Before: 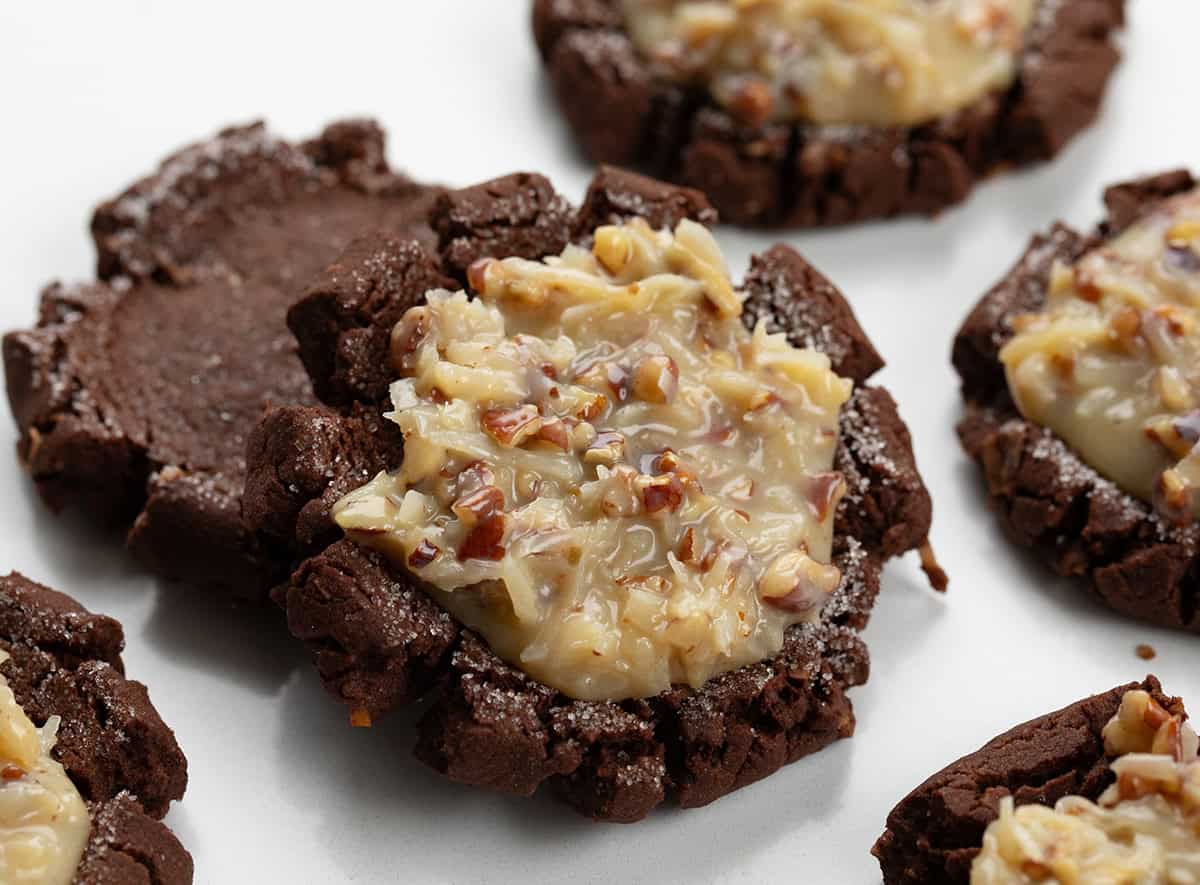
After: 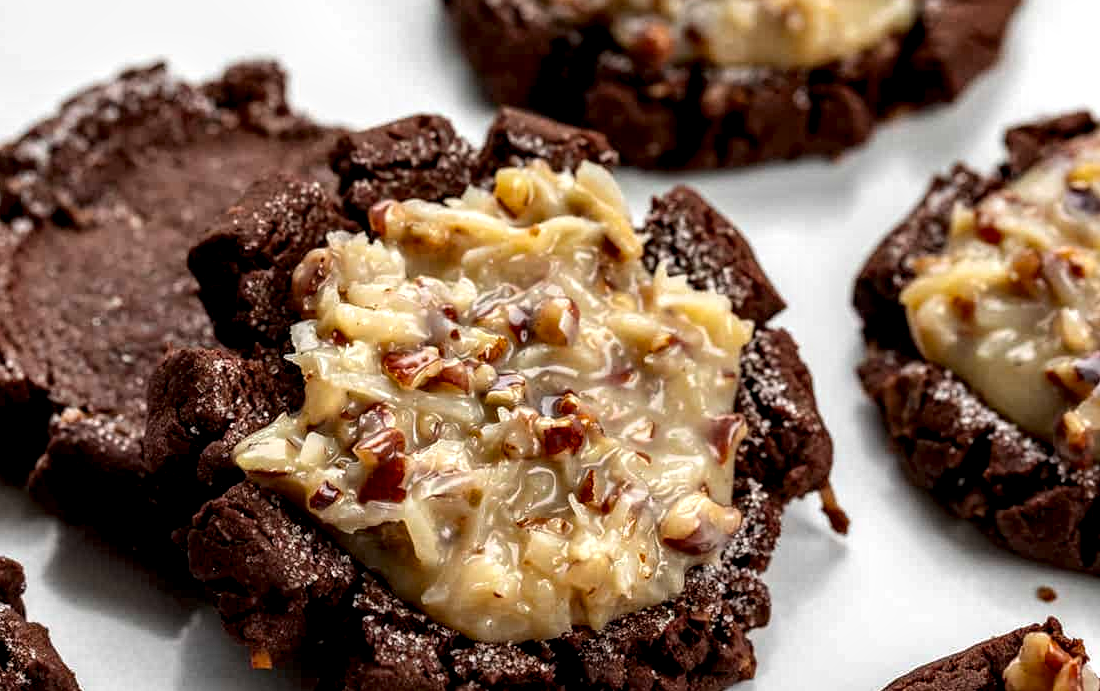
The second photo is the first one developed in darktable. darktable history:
local contrast: highlights 19%, detail 185%
crop: left 8.331%, top 6.591%, bottom 15.263%
